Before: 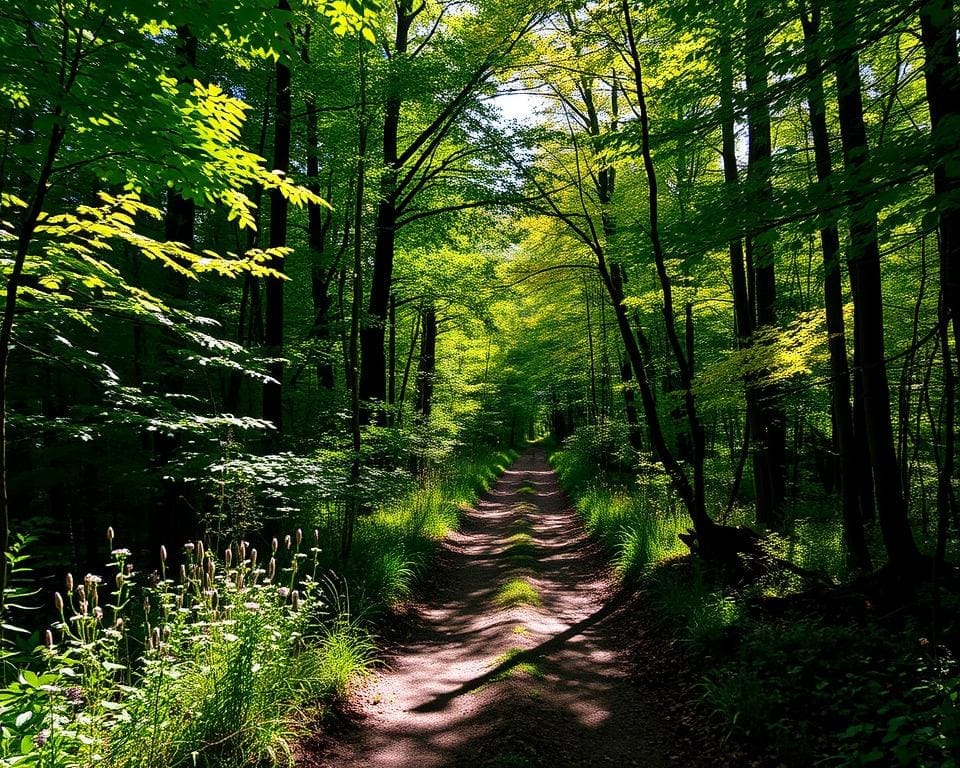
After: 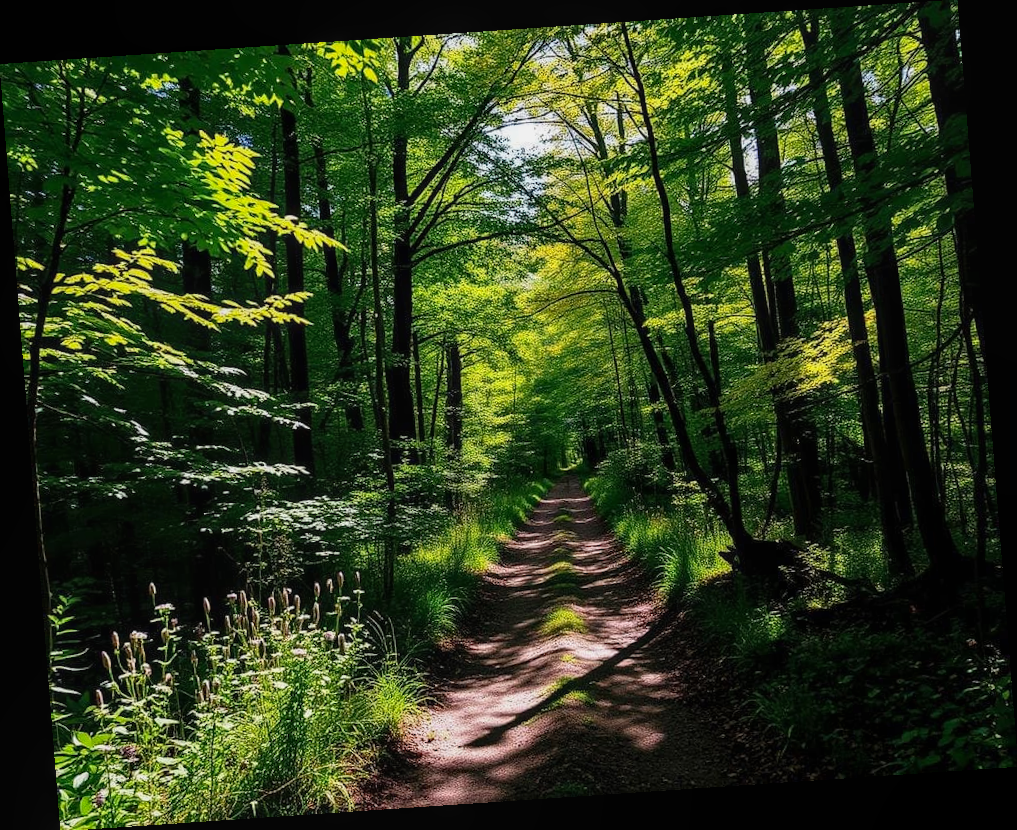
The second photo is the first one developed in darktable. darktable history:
rotate and perspective: rotation -4.2°, shear 0.006, automatic cropping off
local contrast: detail 110%
